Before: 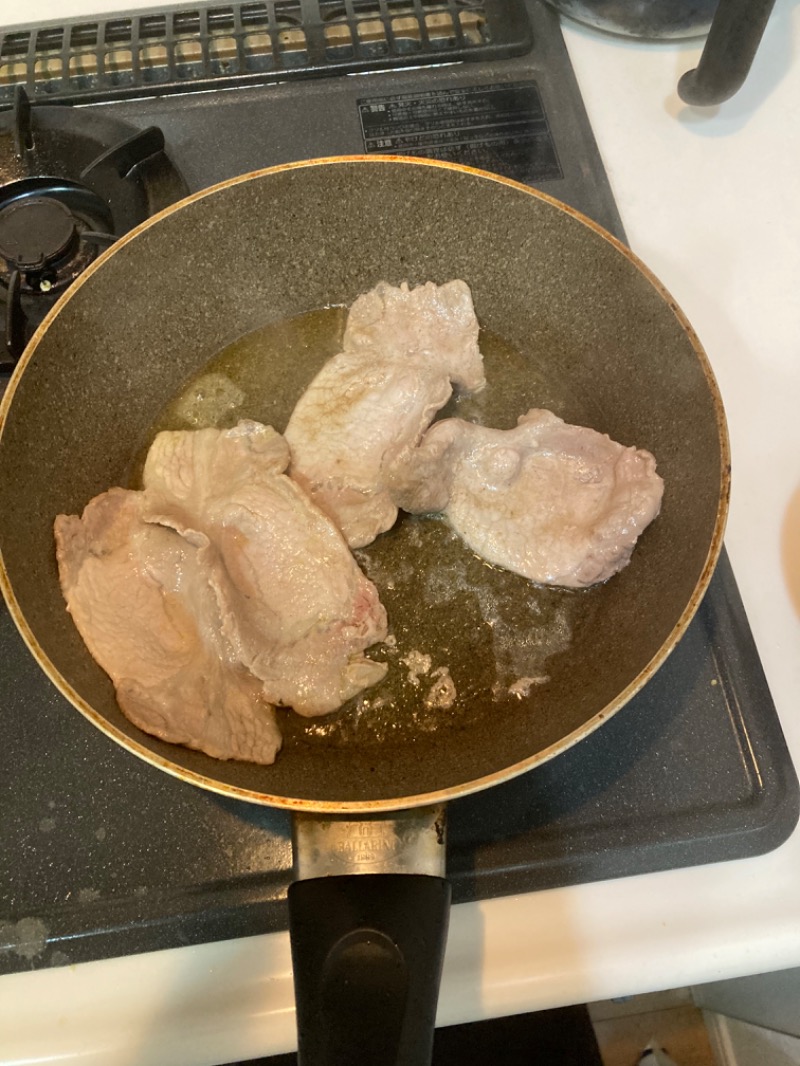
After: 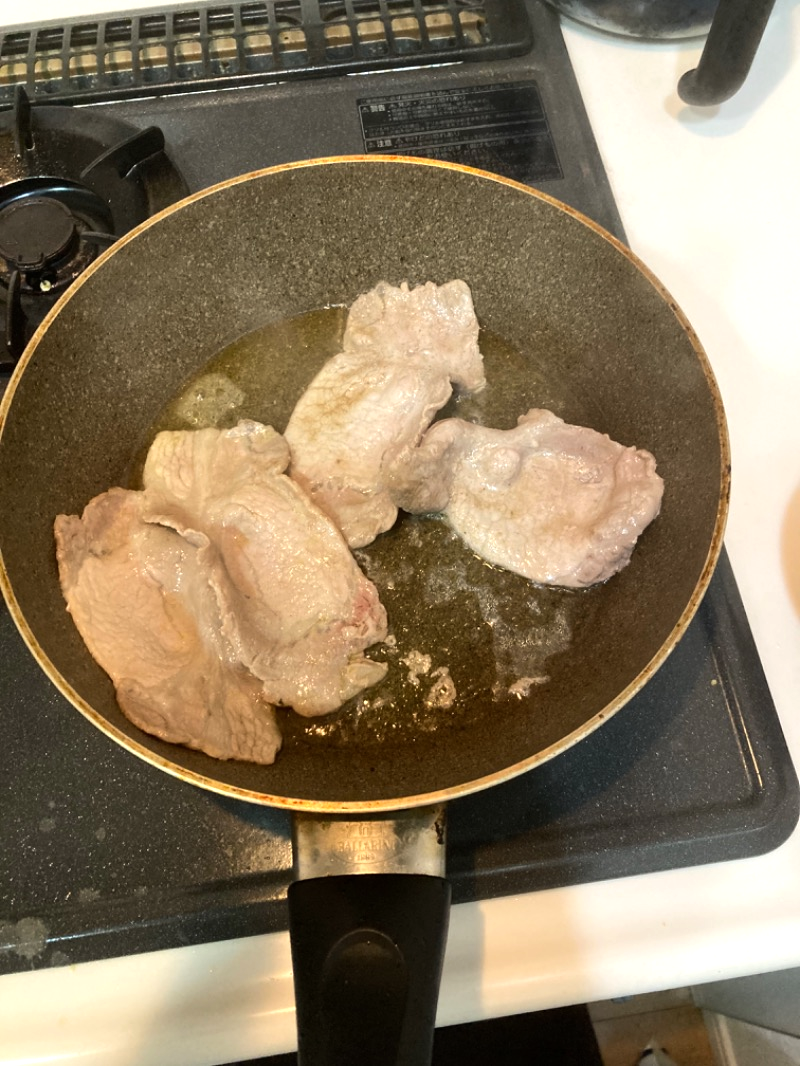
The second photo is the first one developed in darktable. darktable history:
tone equalizer: -8 EV -0.441 EV, -7 EV -0.412 EV, -6 EV -0.33 EV, -5 EV -0.196 EV, -3 EV 0.206 EV, -2 EV 0.329 EV, -1 EV 0.389 EV, +0 EV 0.417 EV, edges refinement/feathering 500, mask exposure compensation -1.57 EV, preserve details no
